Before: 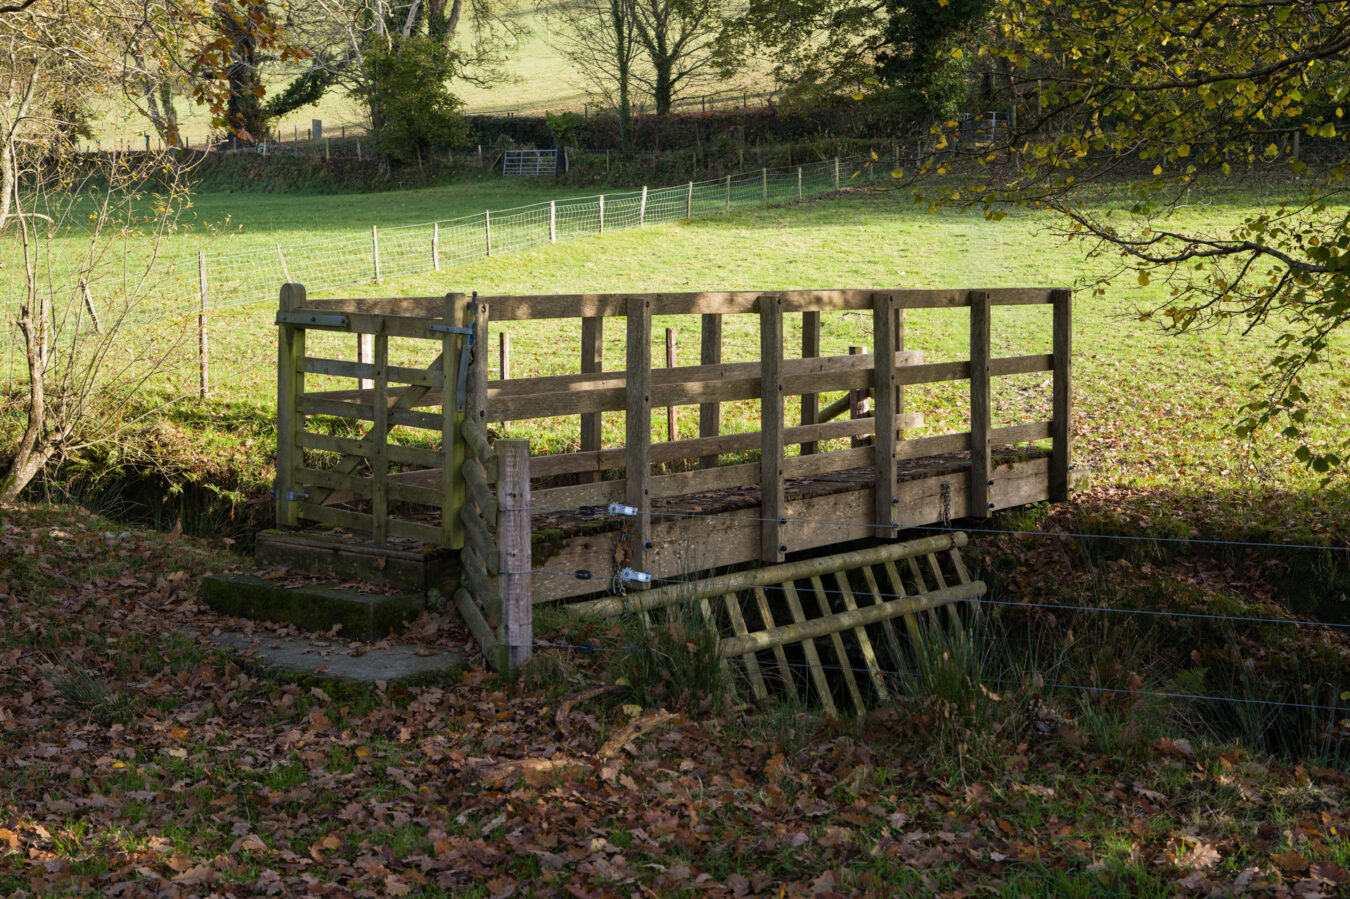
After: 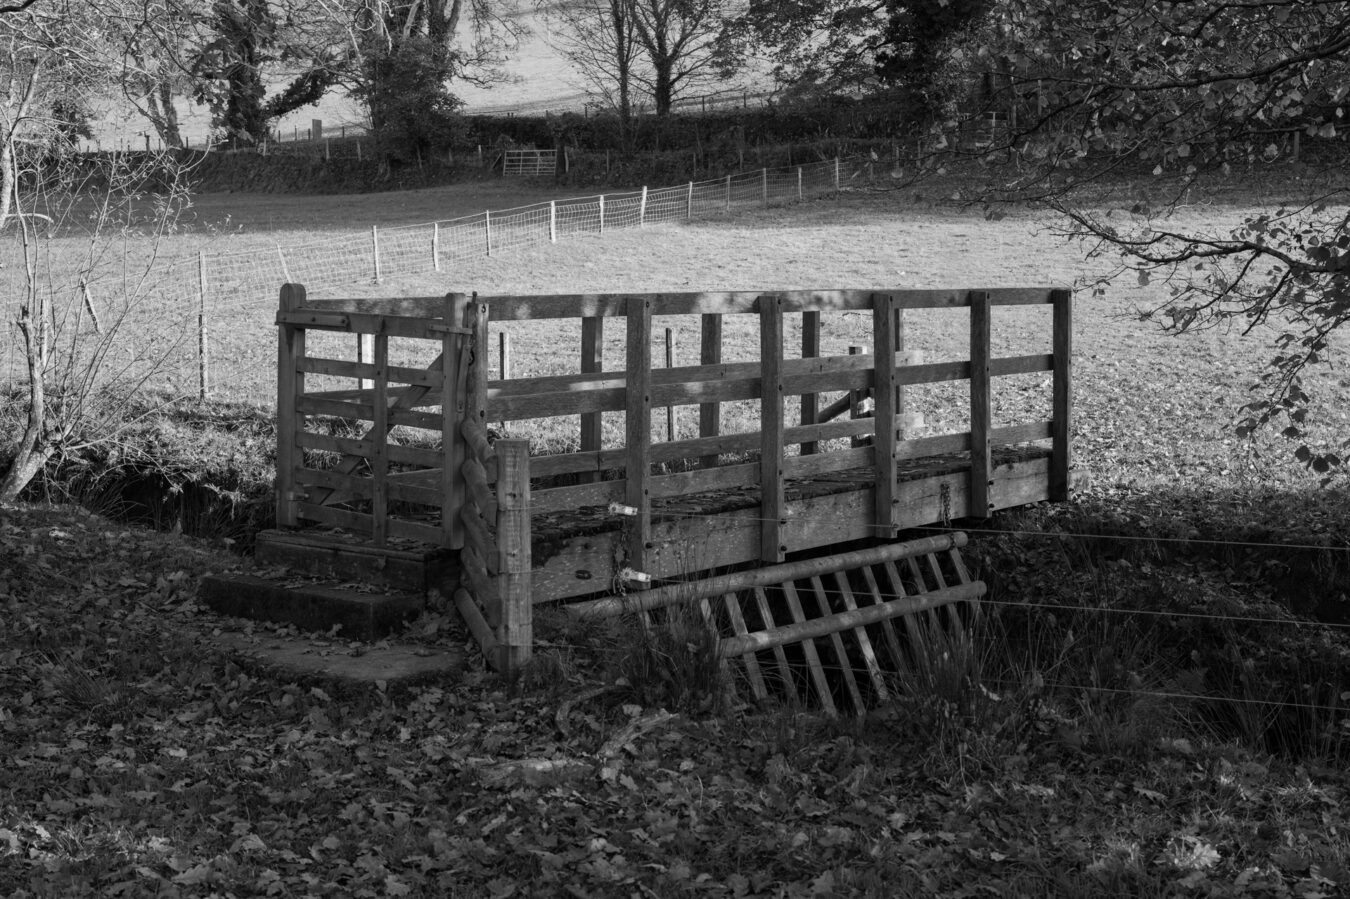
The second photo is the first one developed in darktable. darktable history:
white balance: red 1.009, blue 0.985
color calibration: output gray [0.21, 0.42, 0.37, 0], gray › normalize channels true, illuminant same as pipeline (D50), adaptation XYZ, x 0.346, y 0.359, gamut compression 0
